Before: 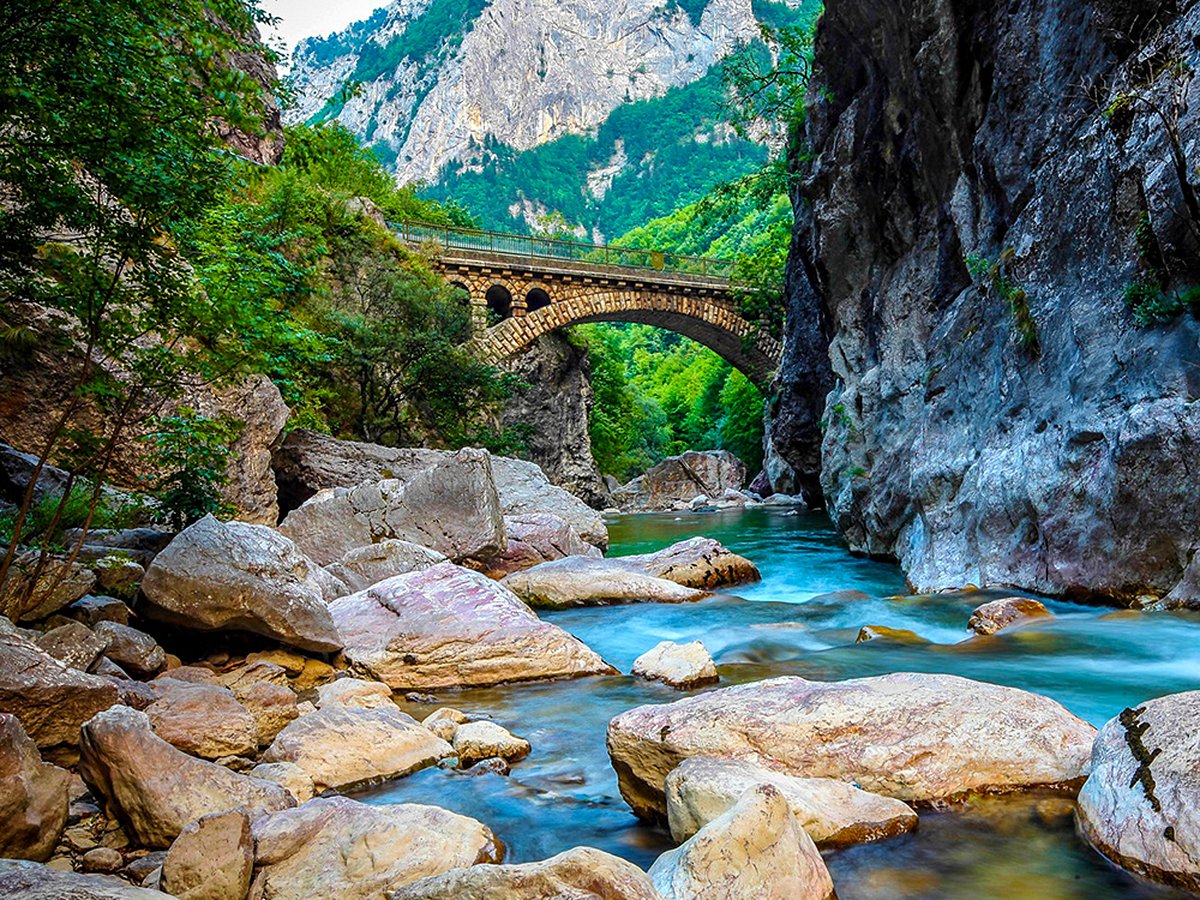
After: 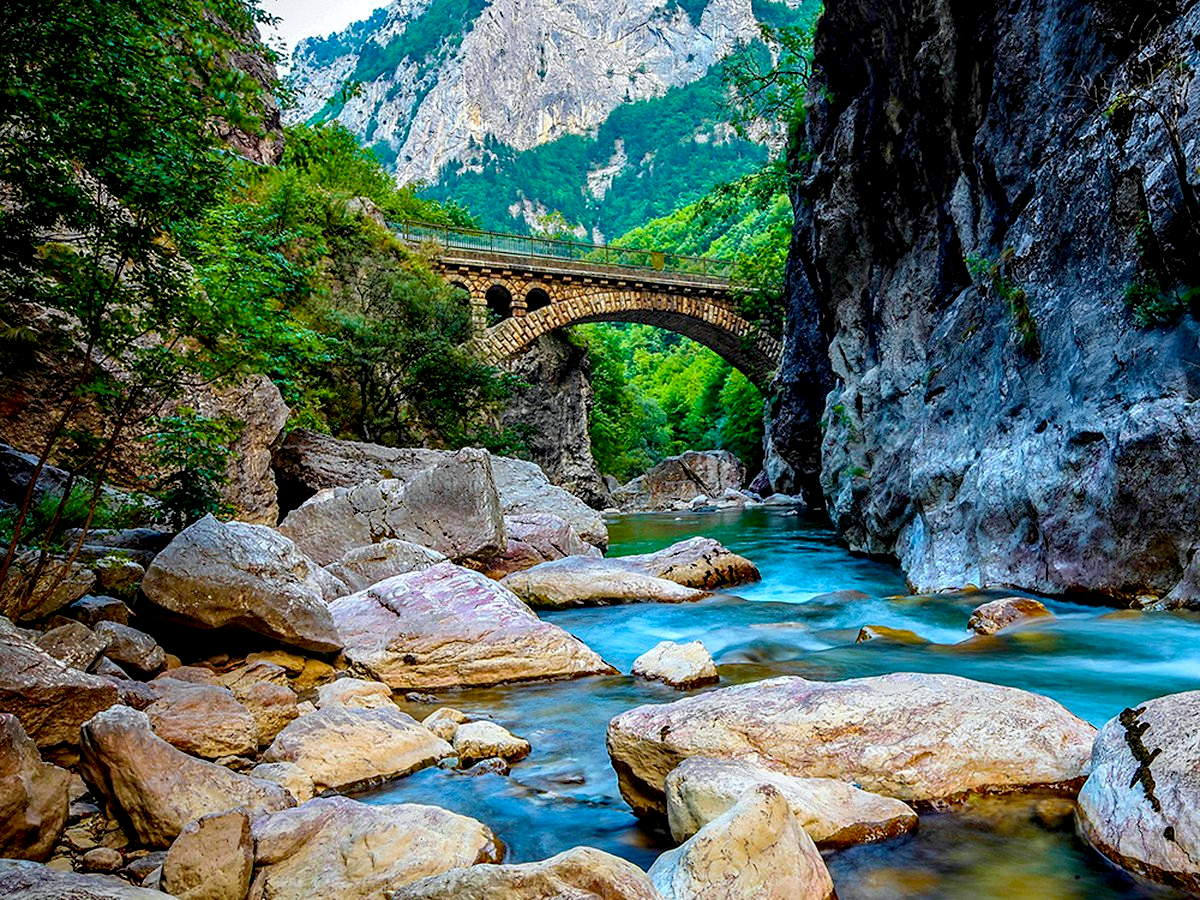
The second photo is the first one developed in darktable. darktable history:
white balance: red 0.982, blue 1.018
exposure: black level correction 0.01, exposure 0.011 EV, compensate highlight preservation false
haze removal: compatibility mode true, adaptive false
